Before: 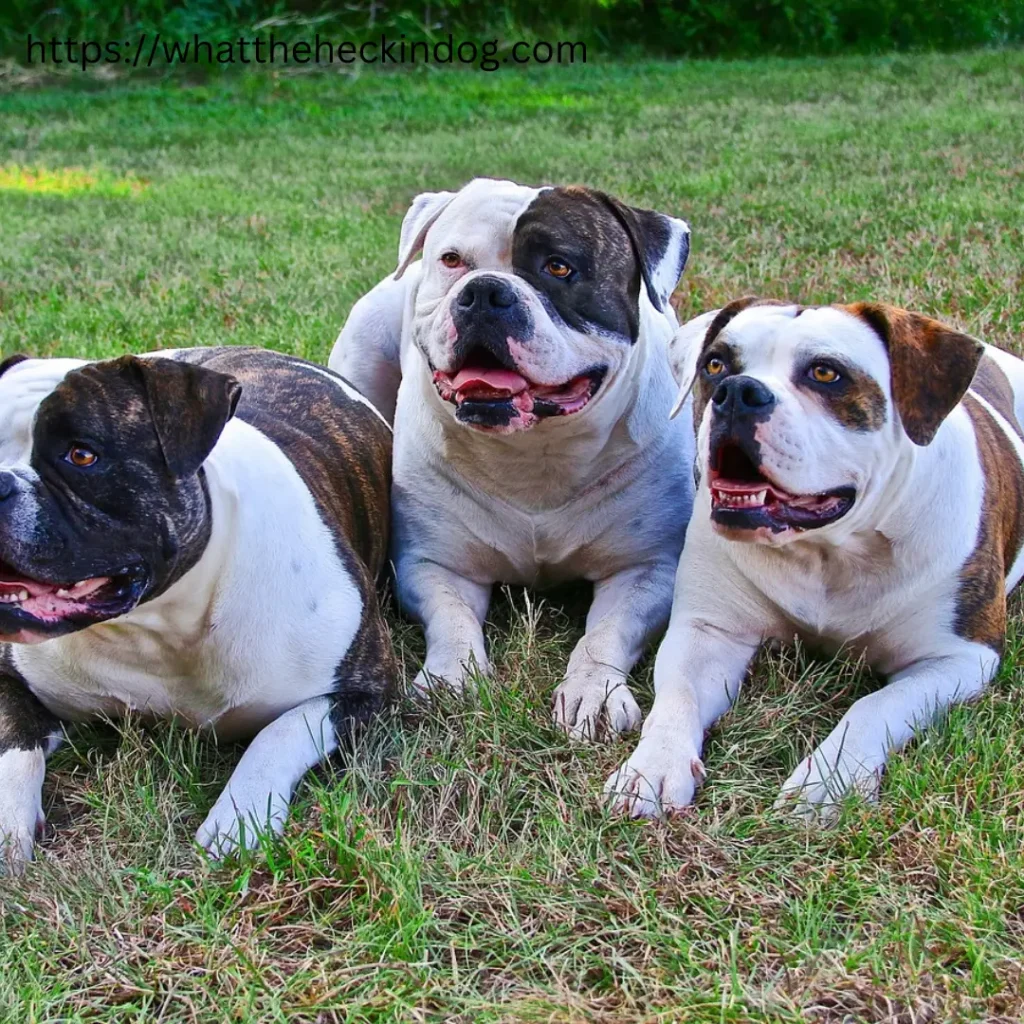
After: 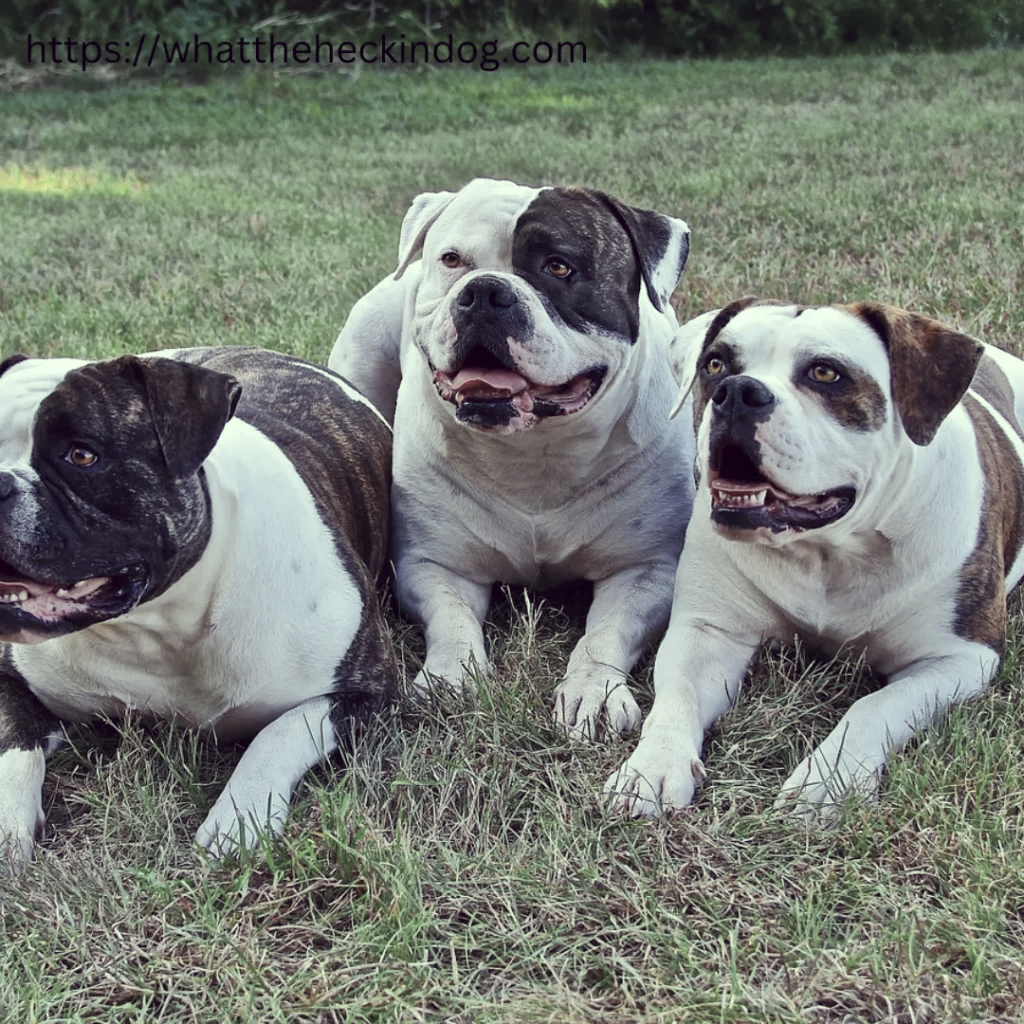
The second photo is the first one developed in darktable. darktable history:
color correction: highlights a* -20.85, highlights b* 20.91, shadows a* 19.48, shadows b* -20.87, saturation 0.386
